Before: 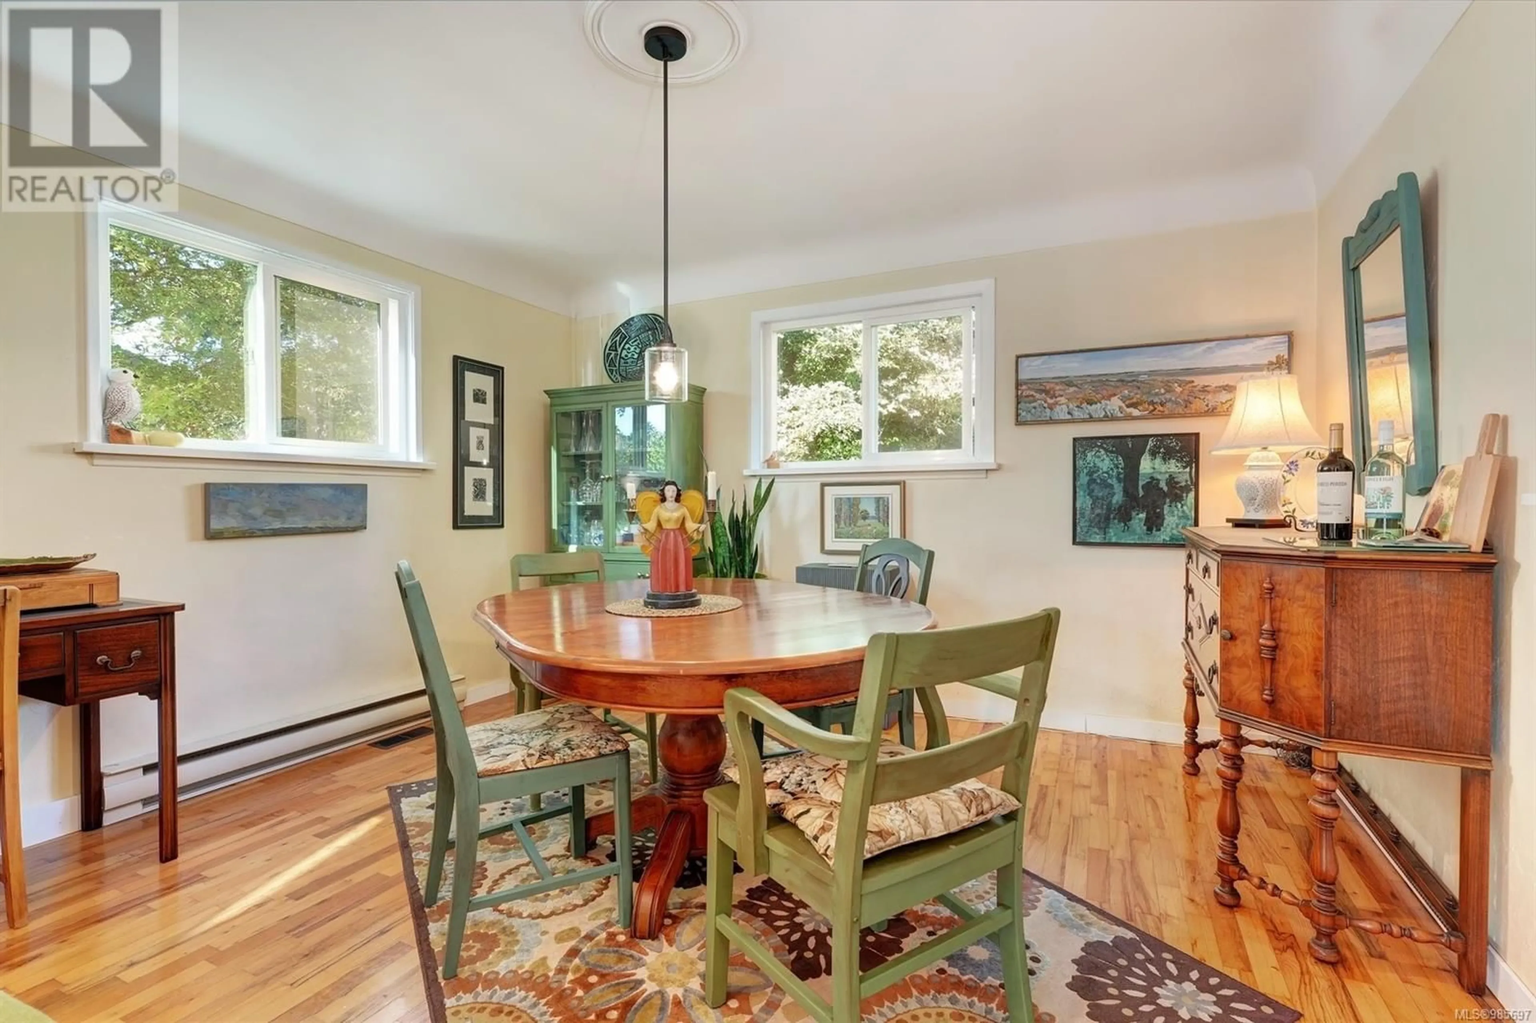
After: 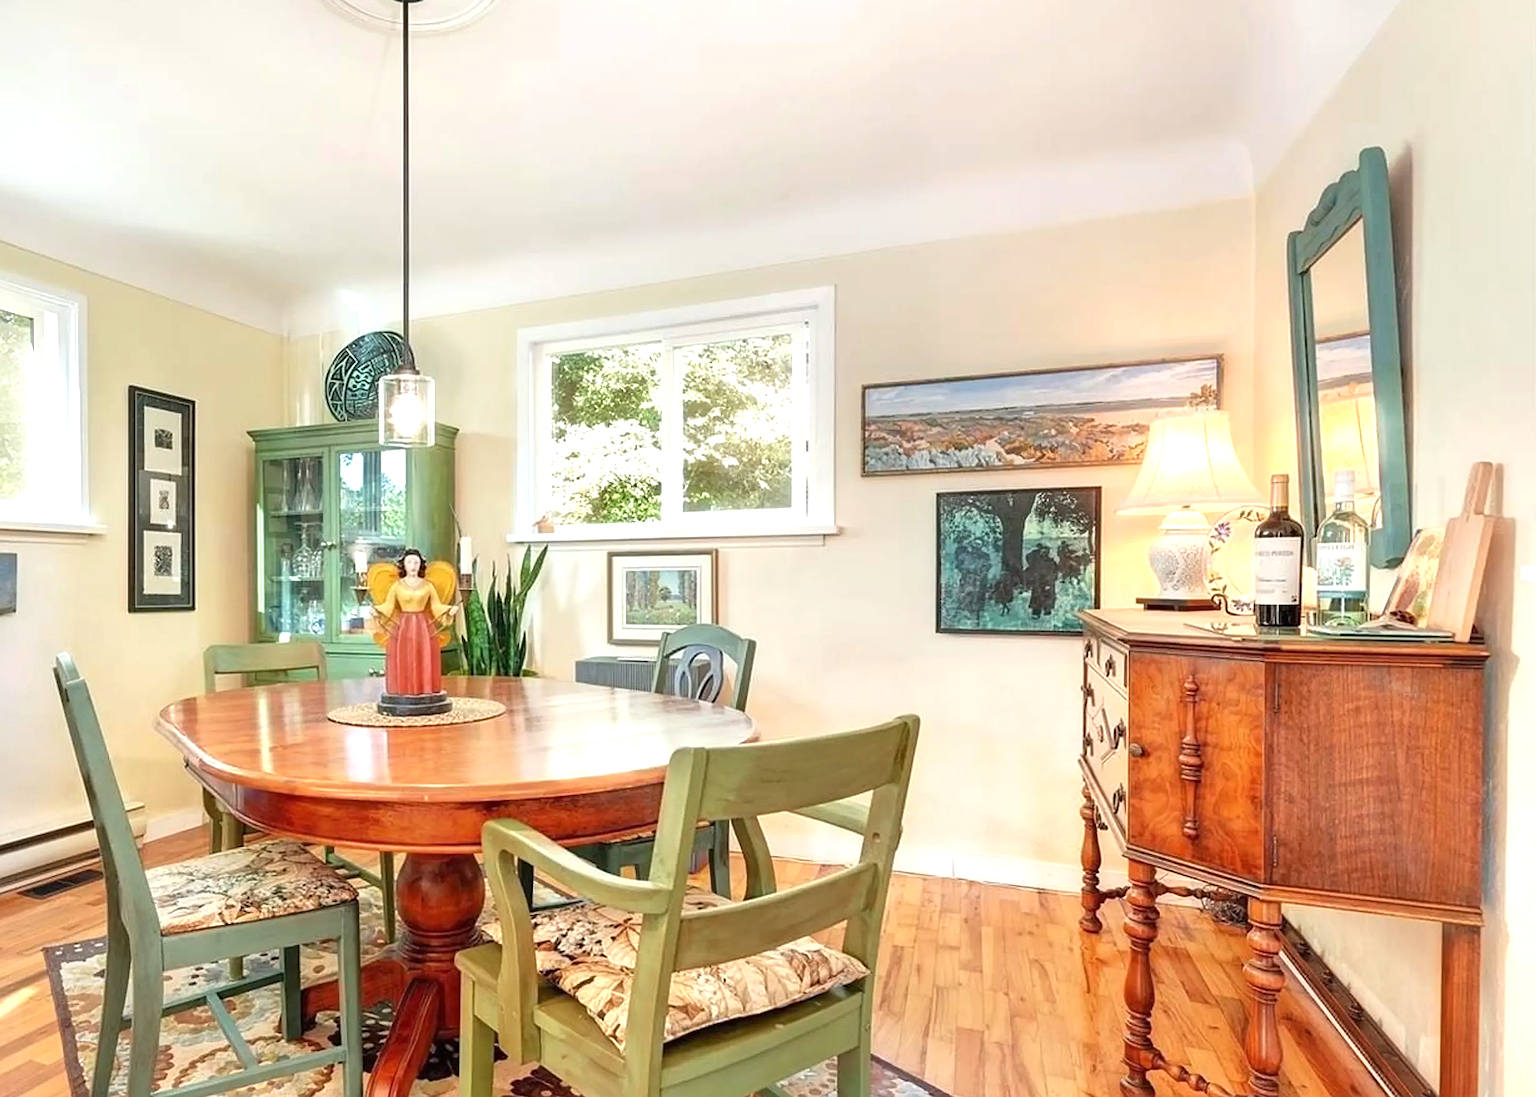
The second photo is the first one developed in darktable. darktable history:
exposure: black level correction 0, exposure 0.7 EV, compensate exposure bias true, compensate highlight preservation false
crop: left 23.095%, top 5.827%, bottom 11.854%
sharpen: on, module defaults
